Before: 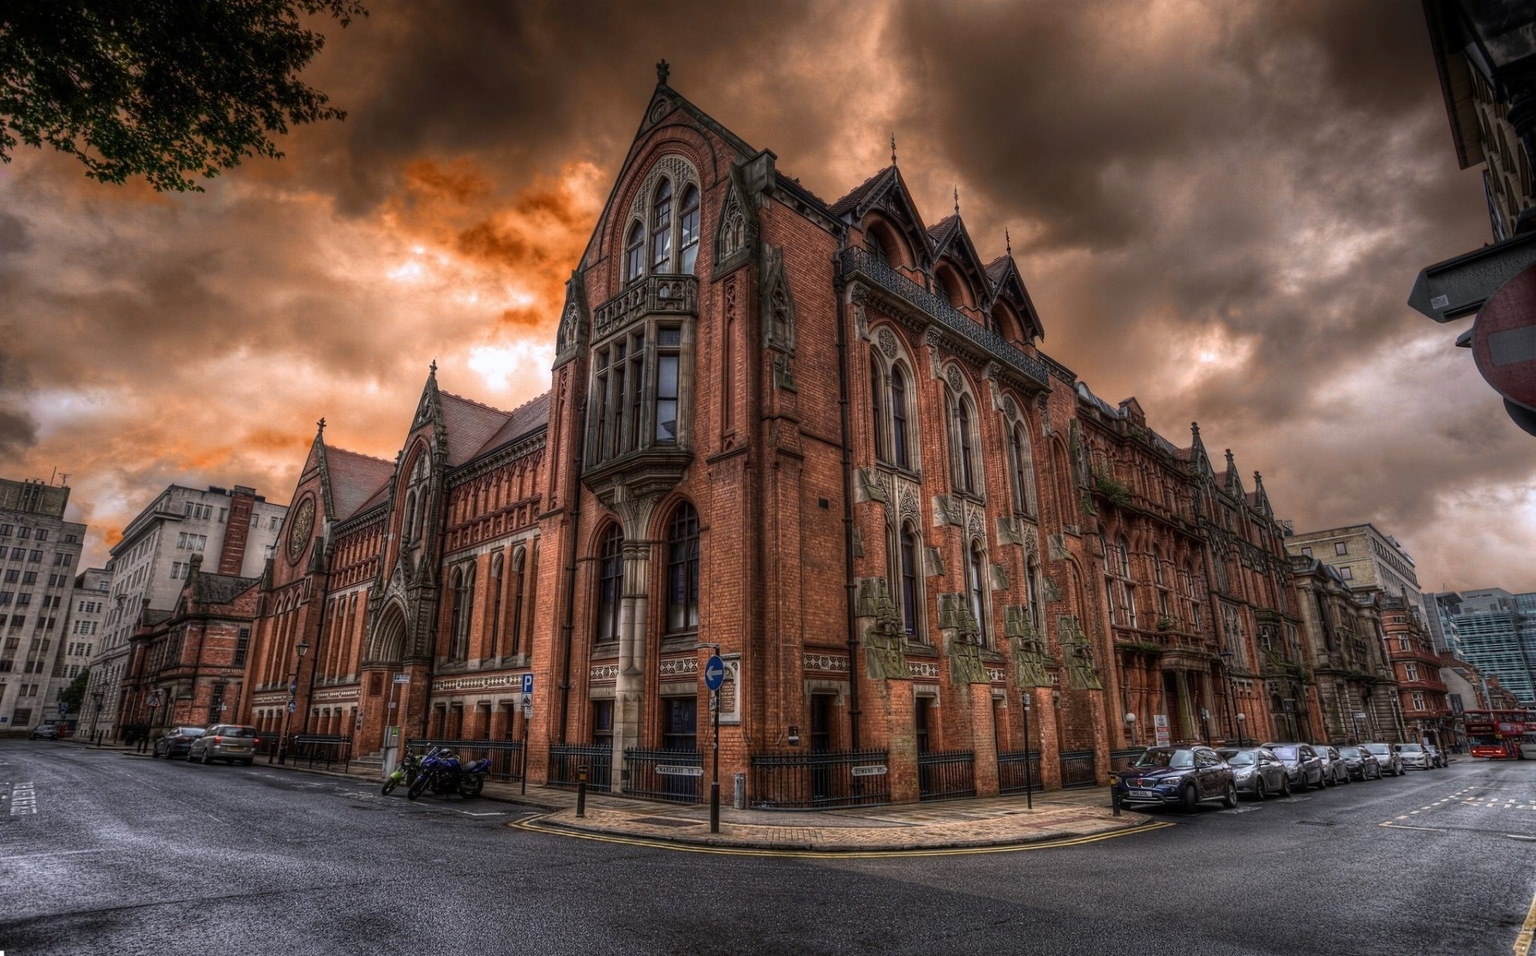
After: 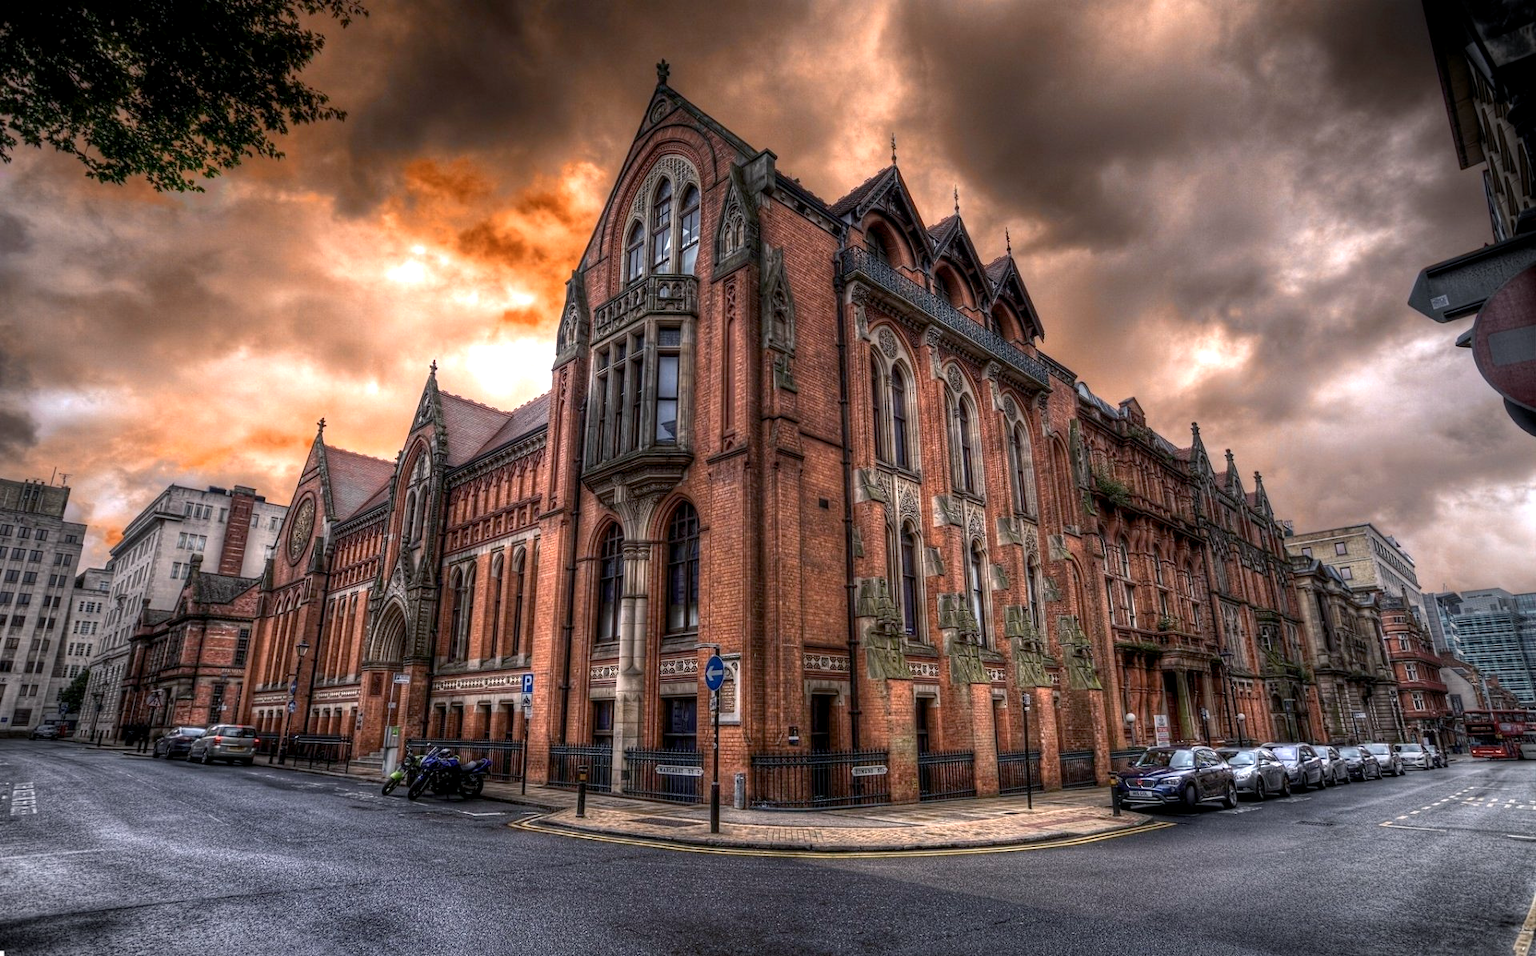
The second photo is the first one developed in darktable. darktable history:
exposure: black level correction 0.001, exposure 0.499 EV, compensate highlight preservation false
vignetting: on, module defaults
color balance rgb: power › chroma 0.992%, power › hue 252.52°, global offset › luminance -0.292%, global offset › hue 258.44°, perceptual saturation grading › global saturation 0.761%, perceptual brilliance grading › global brilliance 4.244%
